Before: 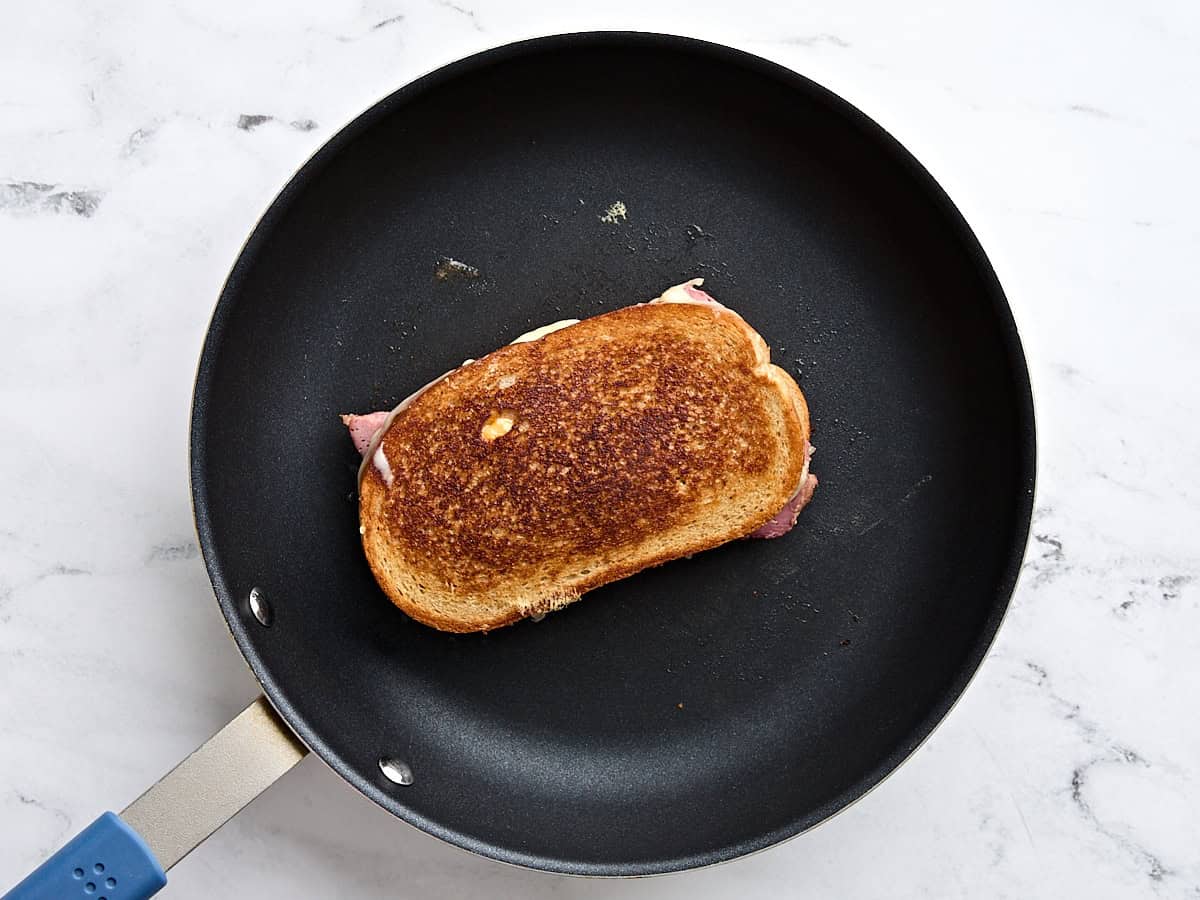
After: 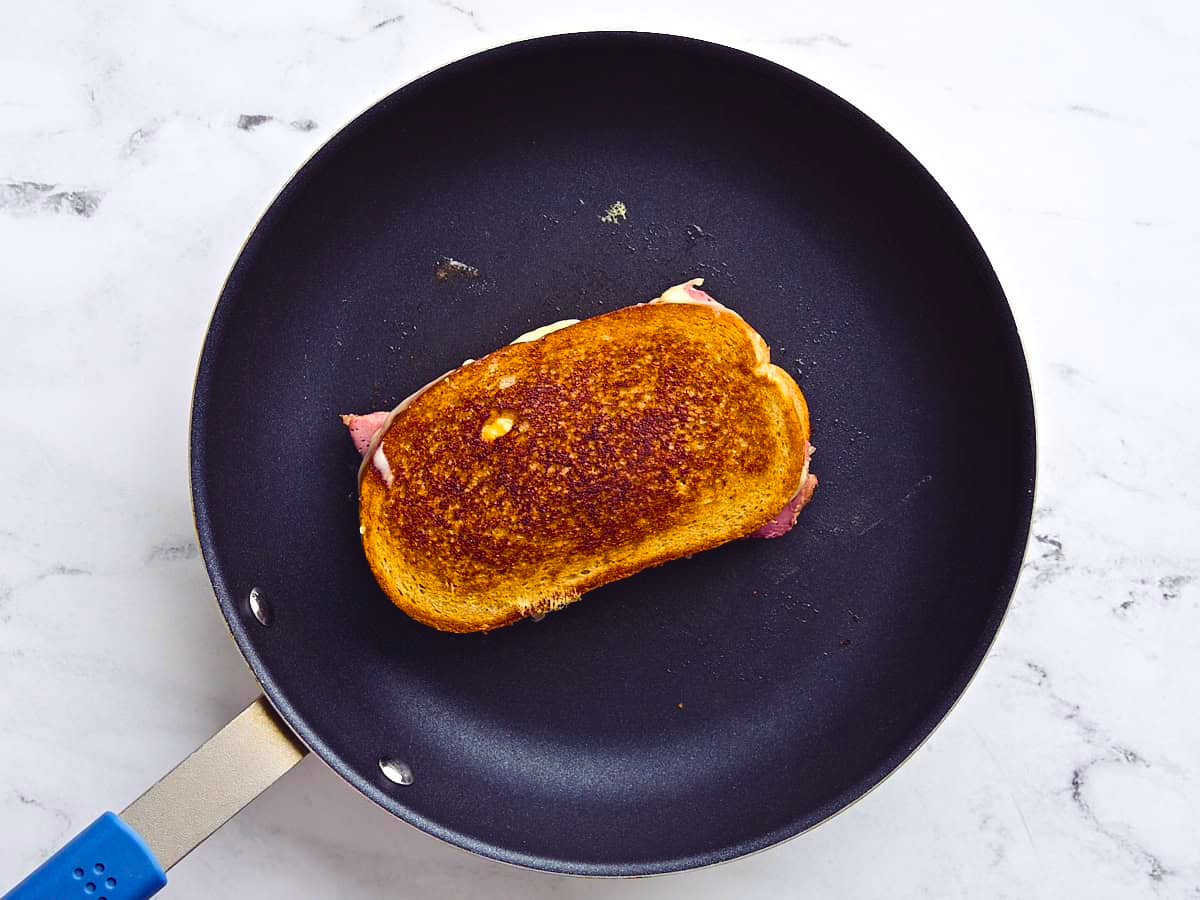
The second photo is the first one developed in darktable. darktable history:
color balance rgb: shadows lift › luminance -21.379%, shadows lift › chroma 9.107%, shadows lift › hue 285.68°, global offset › luminance 0.692%, linear chroma grading › global chroma 15.11%, perceptual saturation grading › global saturation 30.091%, global vibrance 20%
